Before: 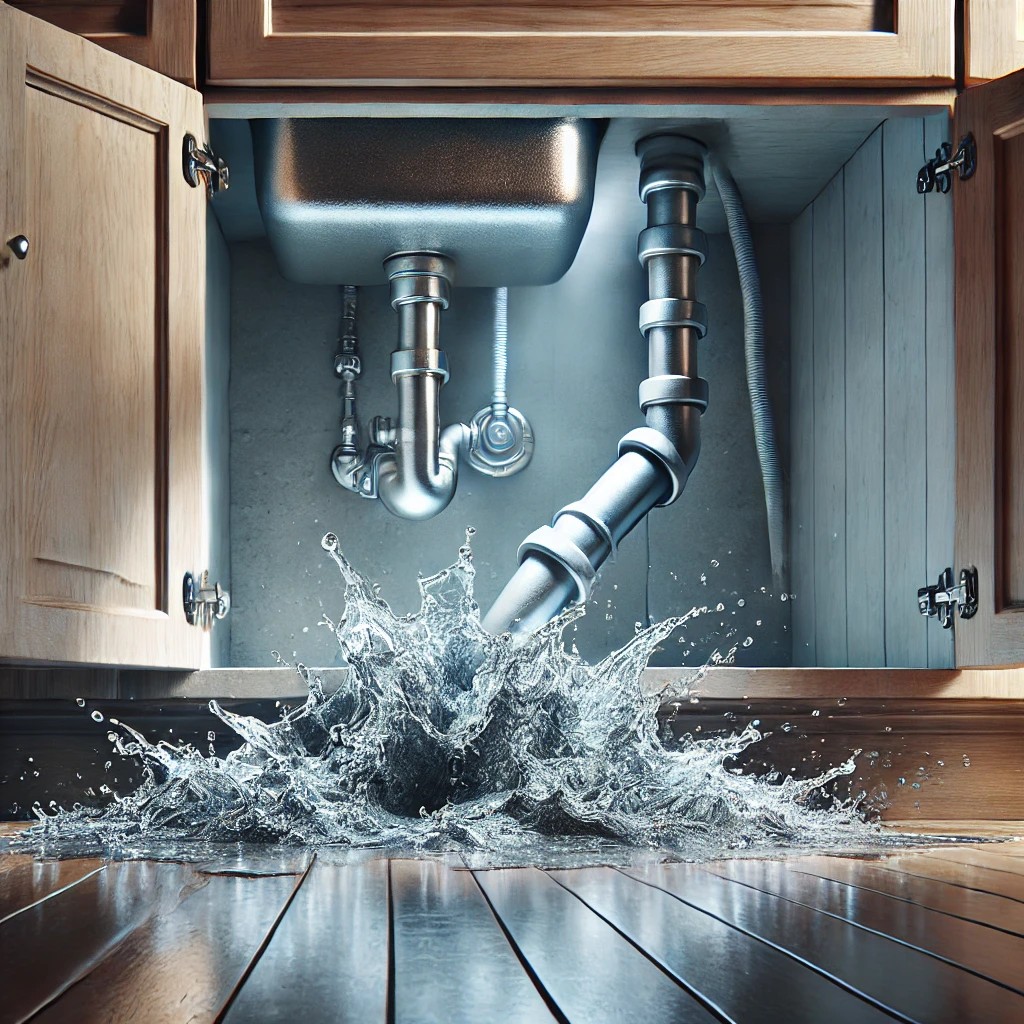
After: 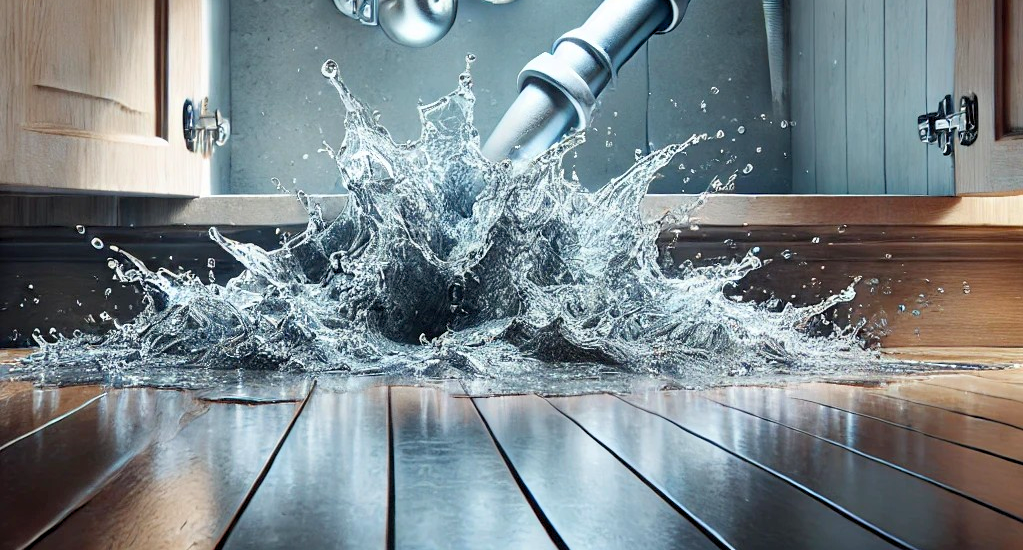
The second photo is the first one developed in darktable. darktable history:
crop and rotate: top 46.248%, right 0.081%
color balance rgb: global offset › luminance -0.506%, perceptual saturation grading › global saturation 0.119%, global vibrance 20%
contrast brightness saturation: contrast 0.05, brightness 0.066, saturation 0.007
